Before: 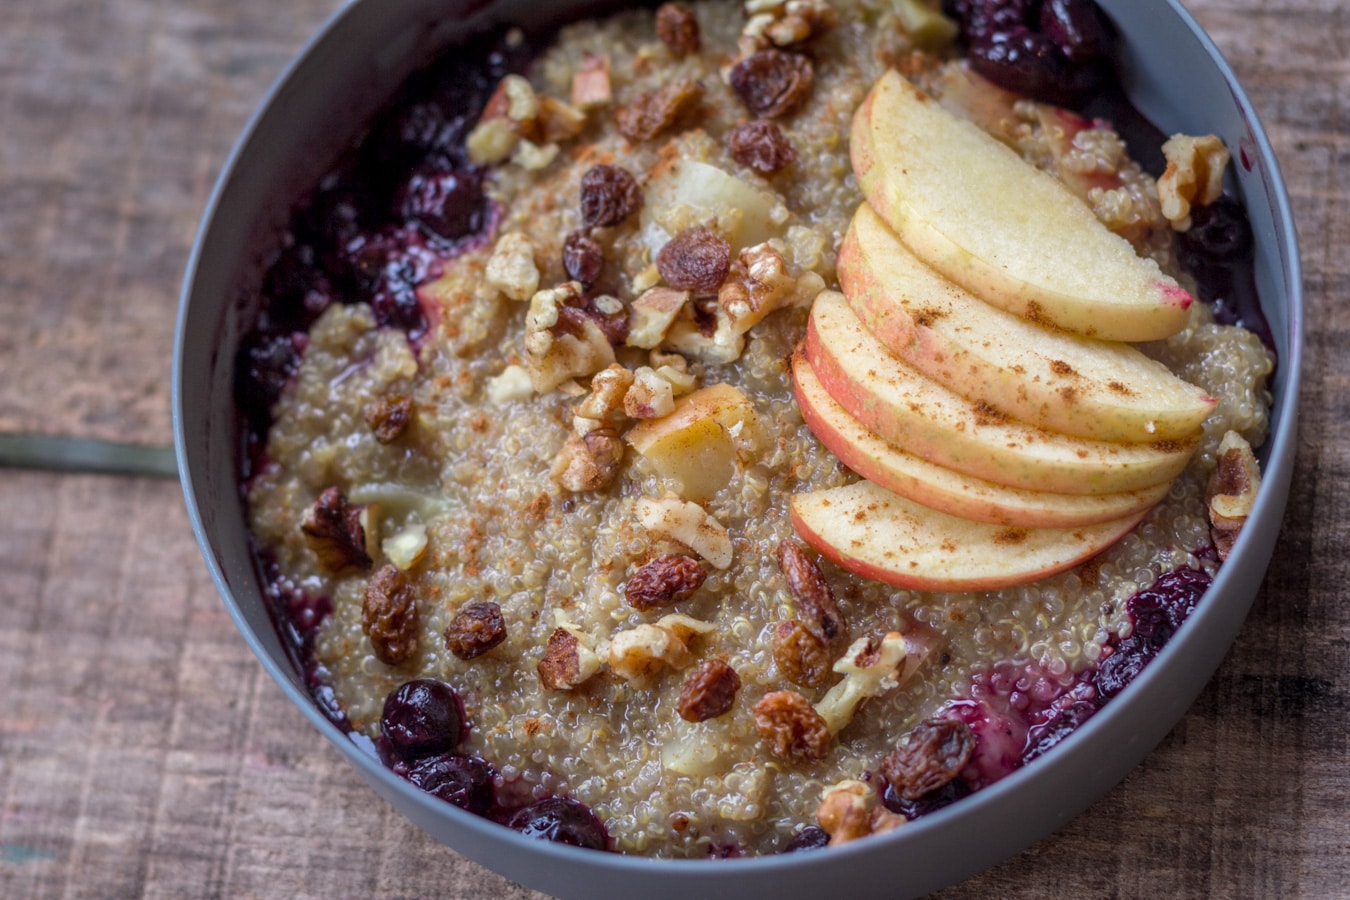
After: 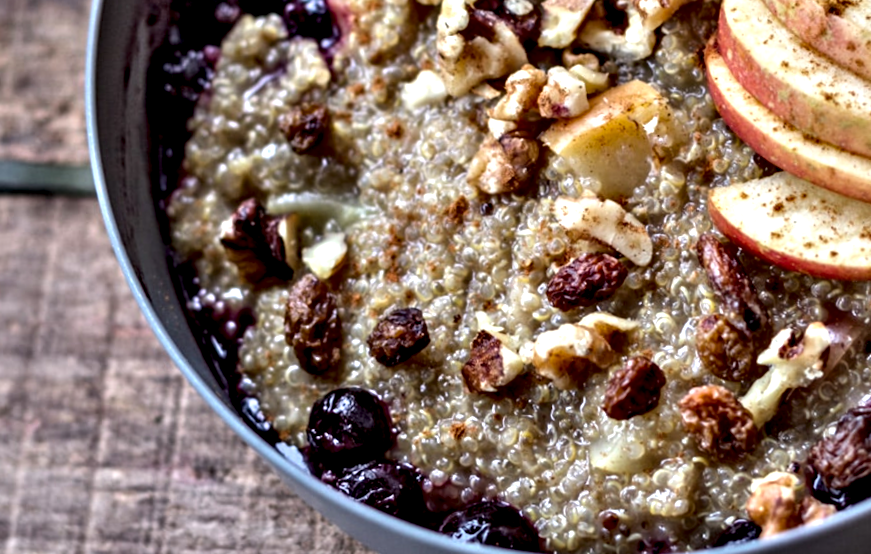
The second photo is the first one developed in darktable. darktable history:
rotate and perspective: rotation -3°, crop left 0.031, crop right 0.968, crop top 0.07, crop bottom 0.93
crop and rotate: angle -0.82°, left 3.85%, top 31.828%, right 27.992%
contrast equalizer: octaves 7, y [[0.48, 0.654, 0.731, 0.706, 0.772, 0.382], [0.55 ×6], [0 ×6], [0 ×6], [0 ×6]]
